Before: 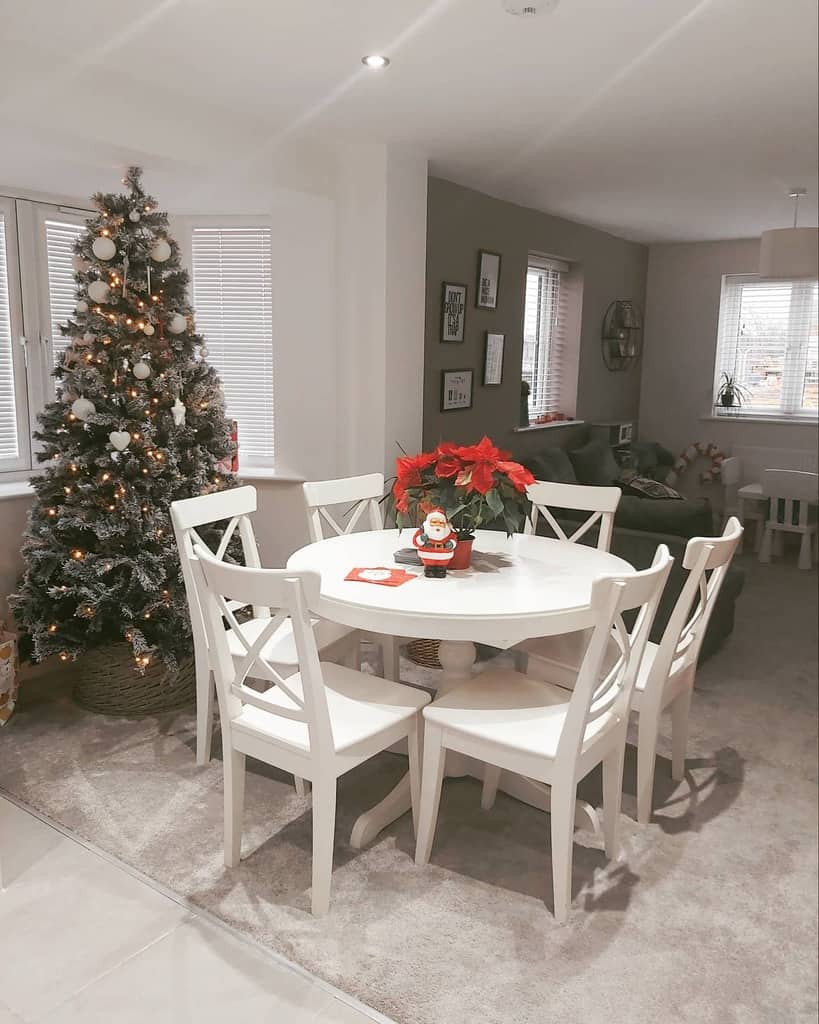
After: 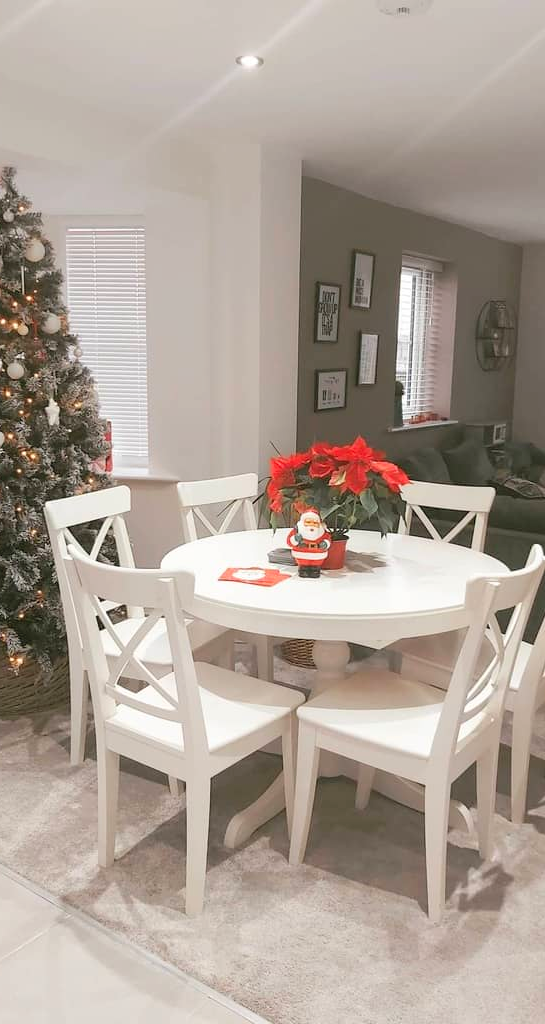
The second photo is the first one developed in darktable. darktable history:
crop: left 15.419%, right 17.914%
contrast brightness saturation: brightness 0.09, saturation 0.19
